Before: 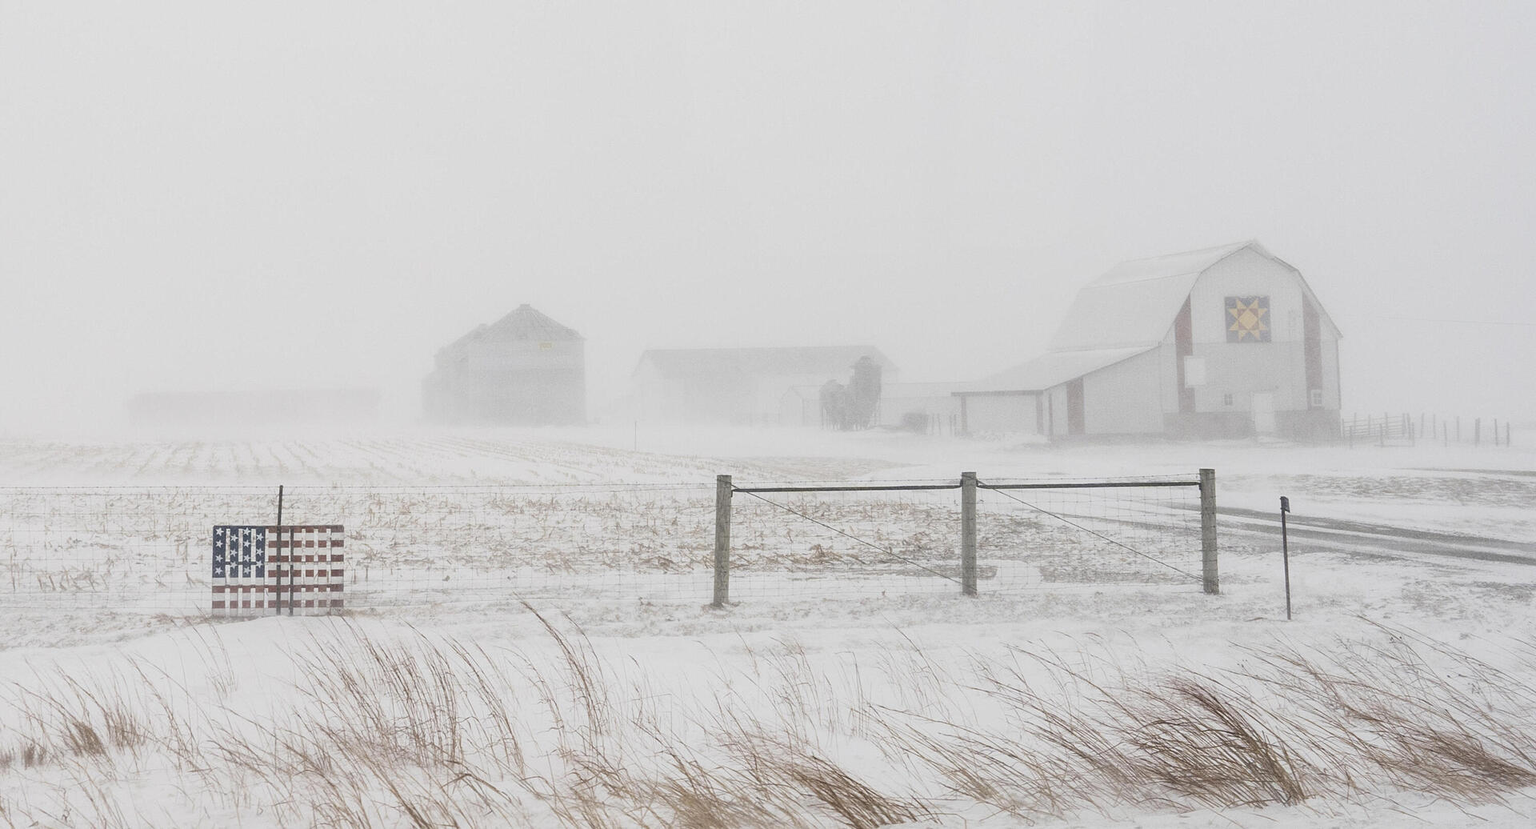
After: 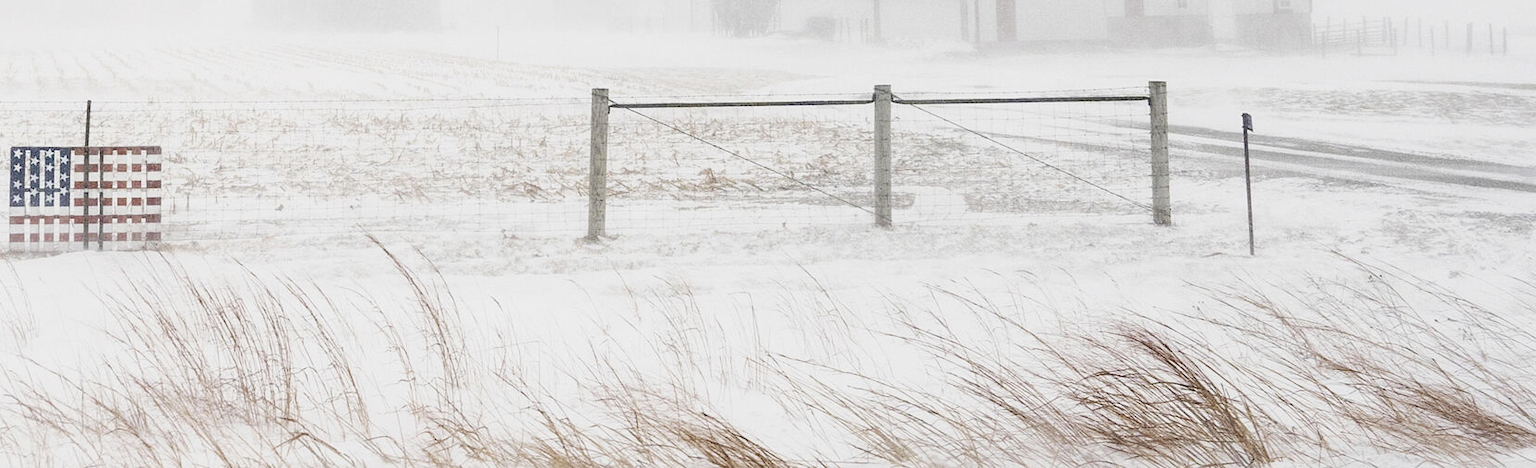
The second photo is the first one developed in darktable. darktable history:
crop and rotate: left 13.306%, top 48.129%, bottom 2.928%
exposure: exposure -0.05 EV
base curve: curves: ch0 [(0, 0) (0.036, 0.025) (0.121, 0.166) (0.206, 0.329) (0.605, 0.79) (1, 1)], preserve colors none
